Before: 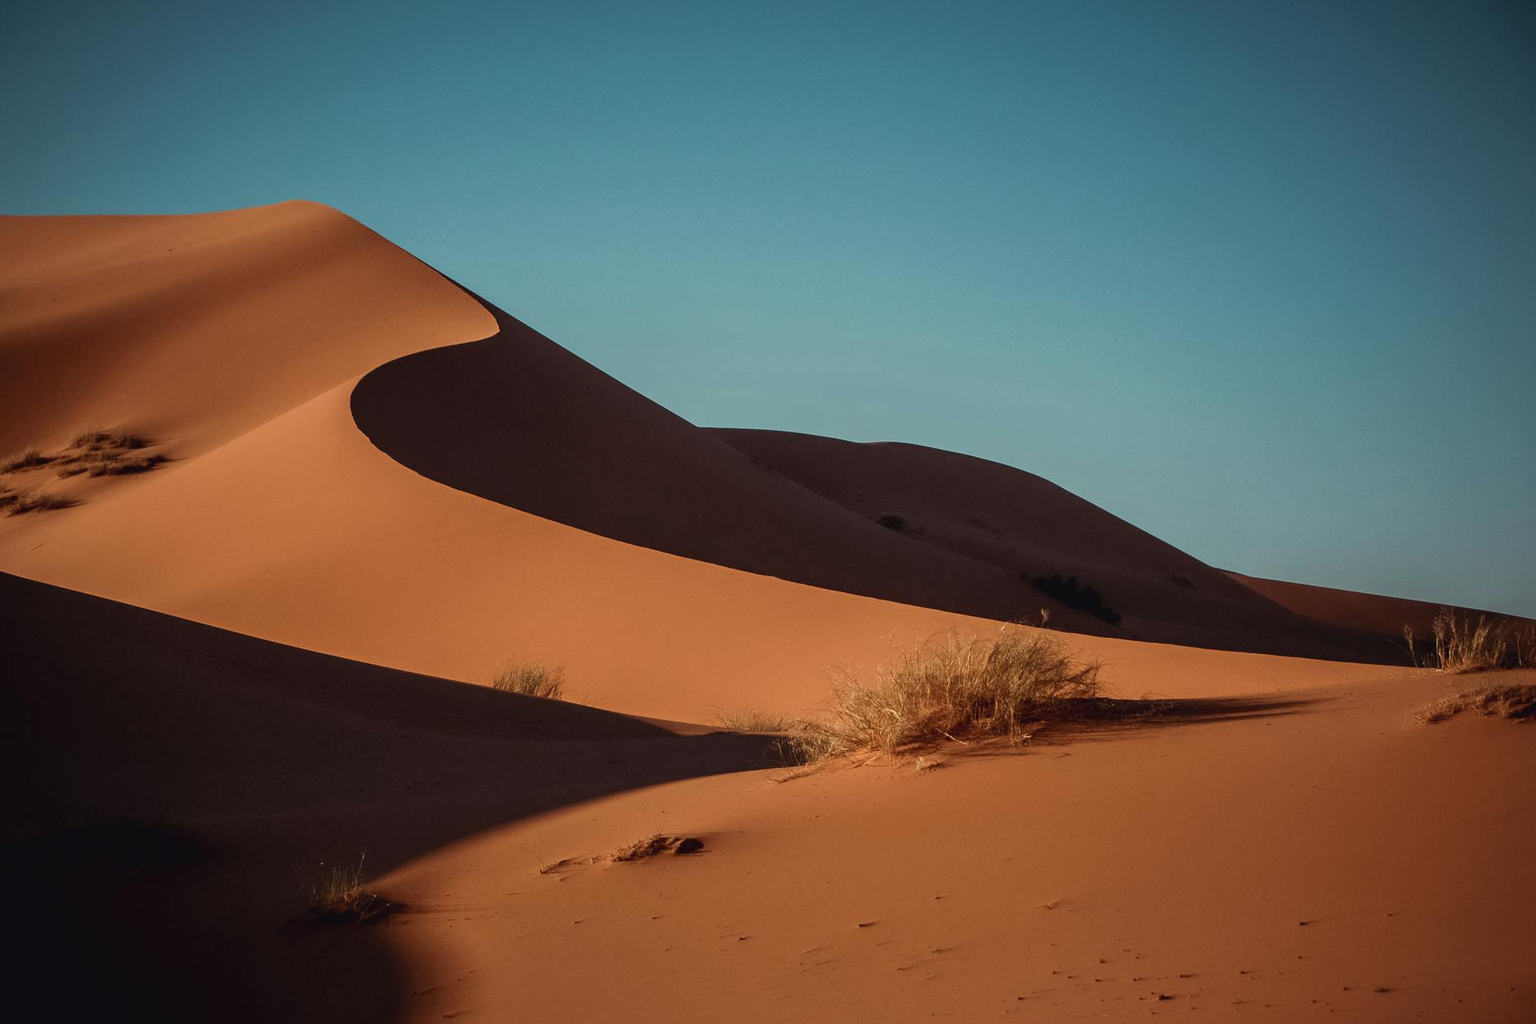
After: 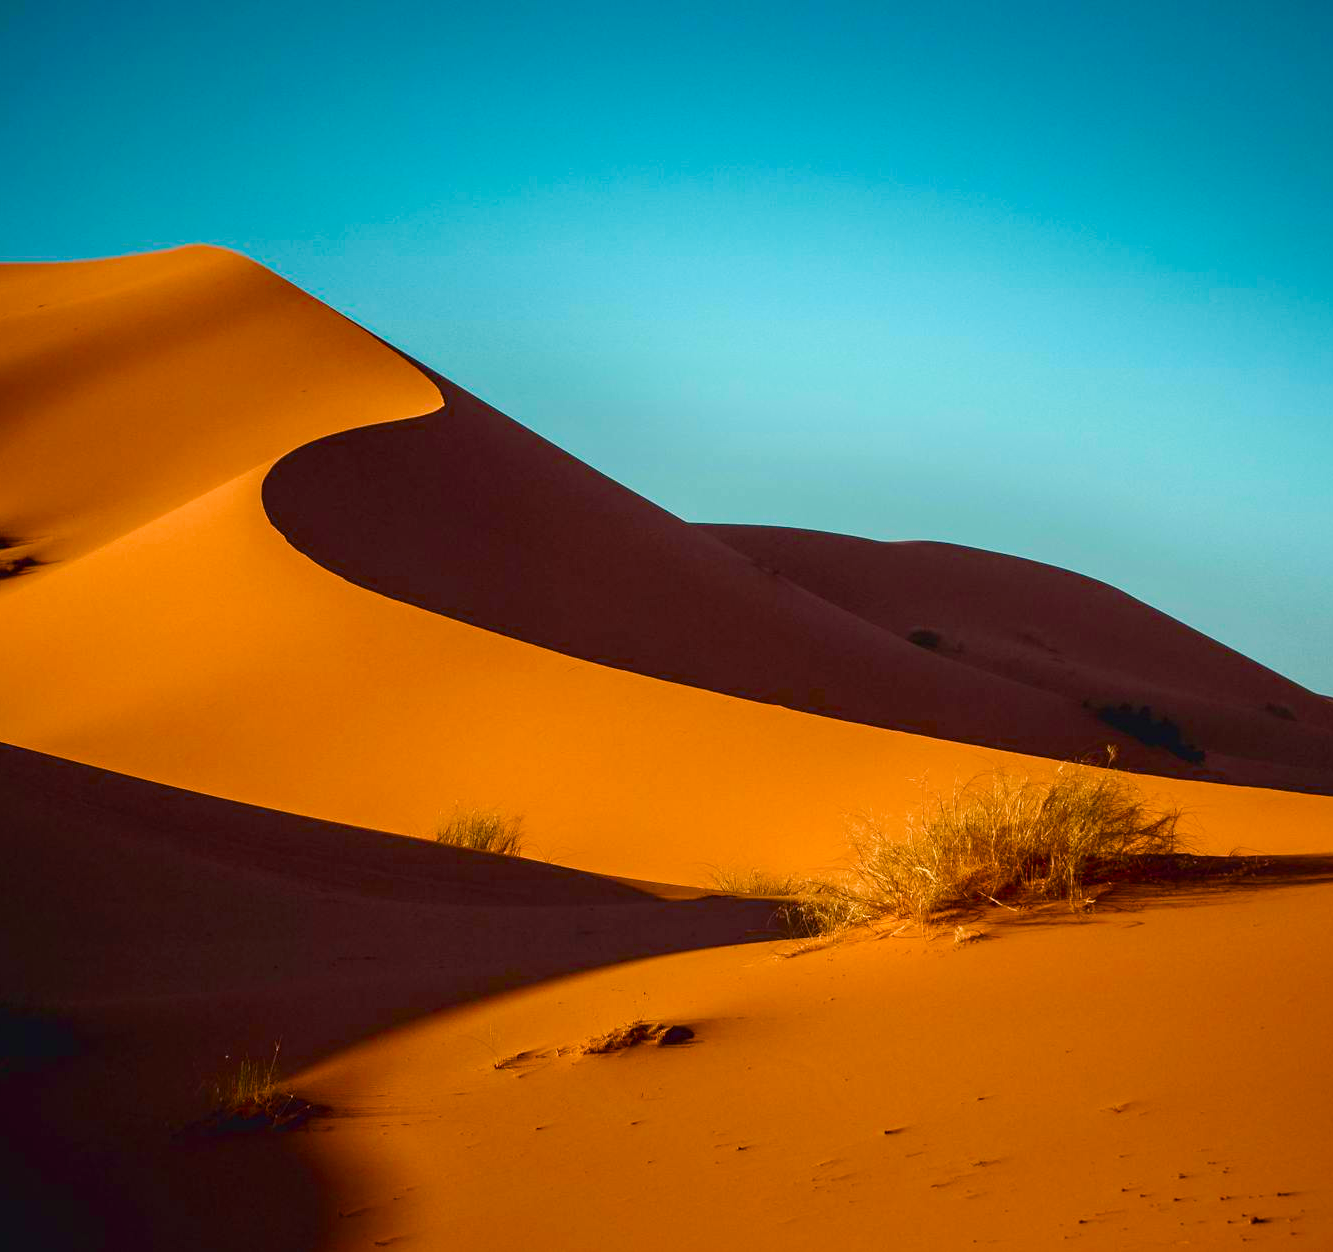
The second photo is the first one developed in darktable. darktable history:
shadows and highlights: shadows -21.86, highlights 99.66, soften with gaussian
color balance rgb: shadows lift › chroma 0.707%, shadows lift › hue 114.89°, linear chroma grading › global chroma 15.219%, perceptual saturation grading › global saturation 20%, perceptual saturation grading › highlights -25.414%, perceptual saturation grading › shadows 50.224%, global vibrance 41.518%
crop and rotate: left 8.947%, right 20.129%
exposure: exposure 0.493 EV, compensate exposure bias true, compensate highlight preservation false
